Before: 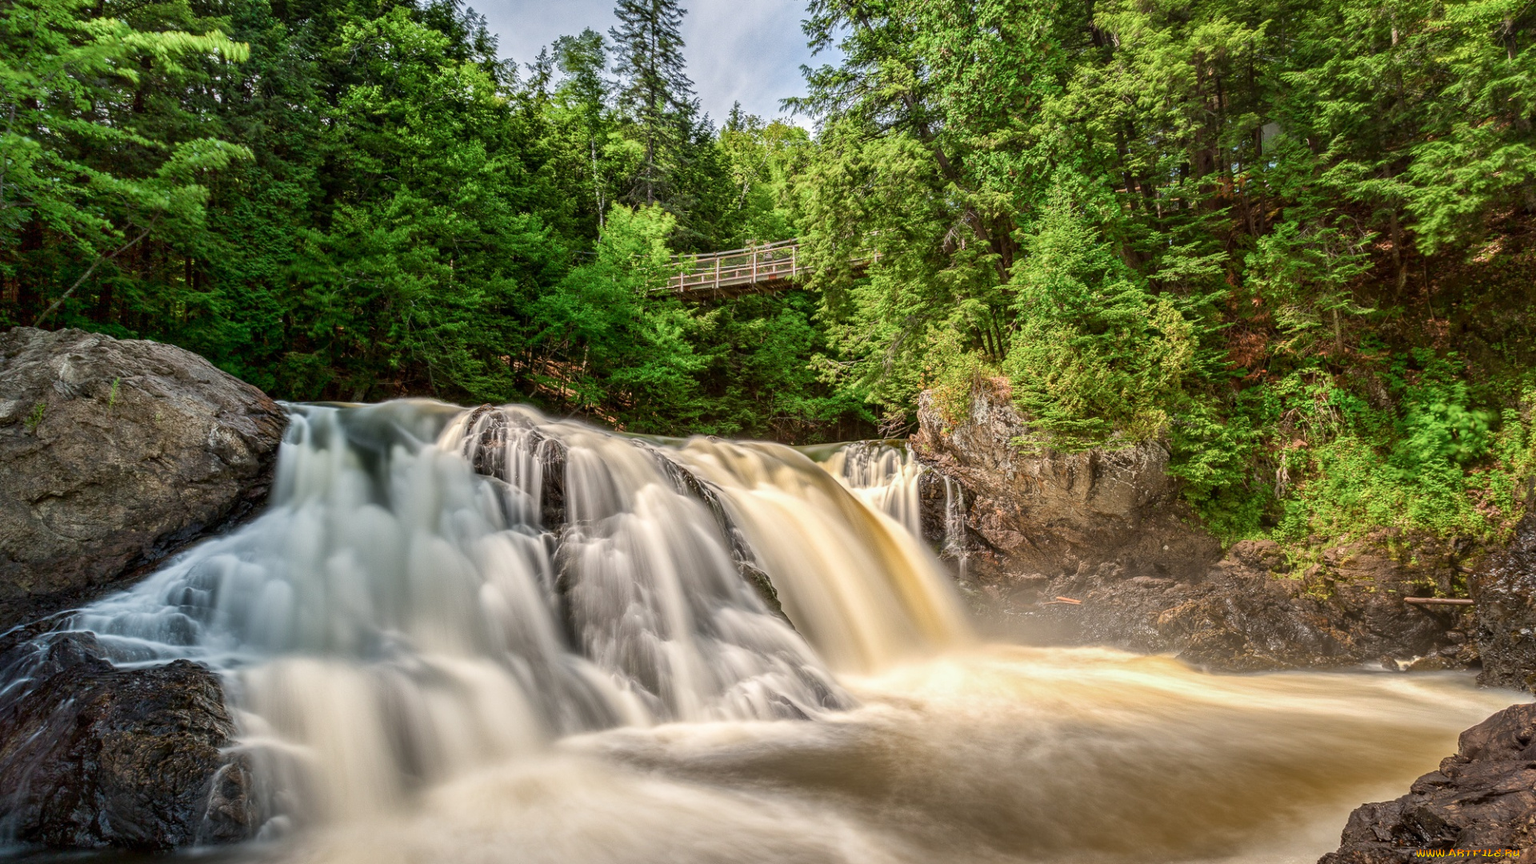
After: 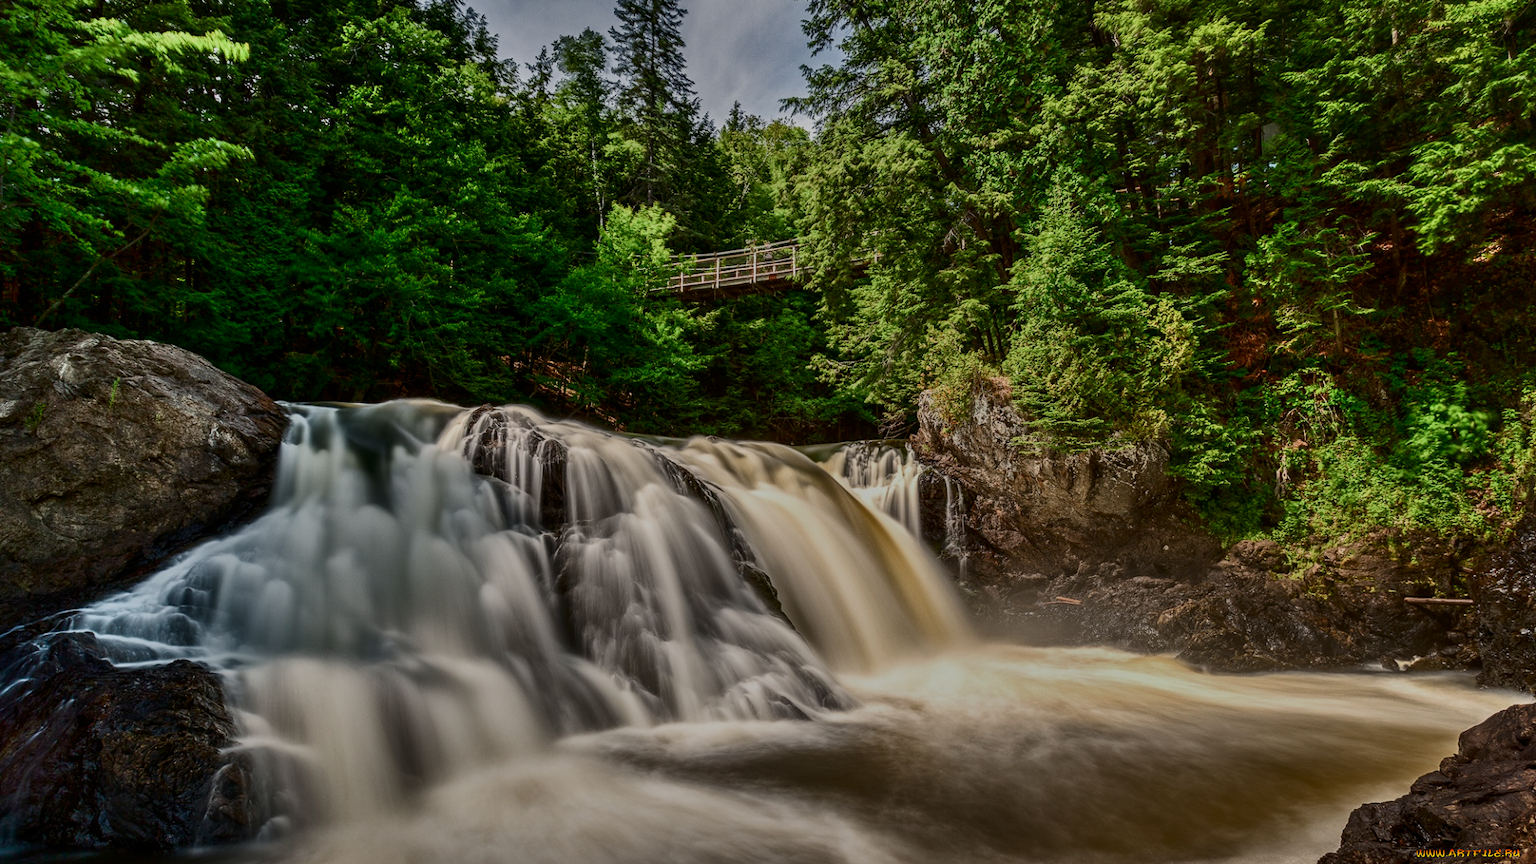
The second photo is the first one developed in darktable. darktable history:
shadows and highlights: low approximation 0.01, soften with gaussian
contrast brightness saturation: contrast 0.283
exposure: exposure -1.435 EV, compensate highlight preservation false
